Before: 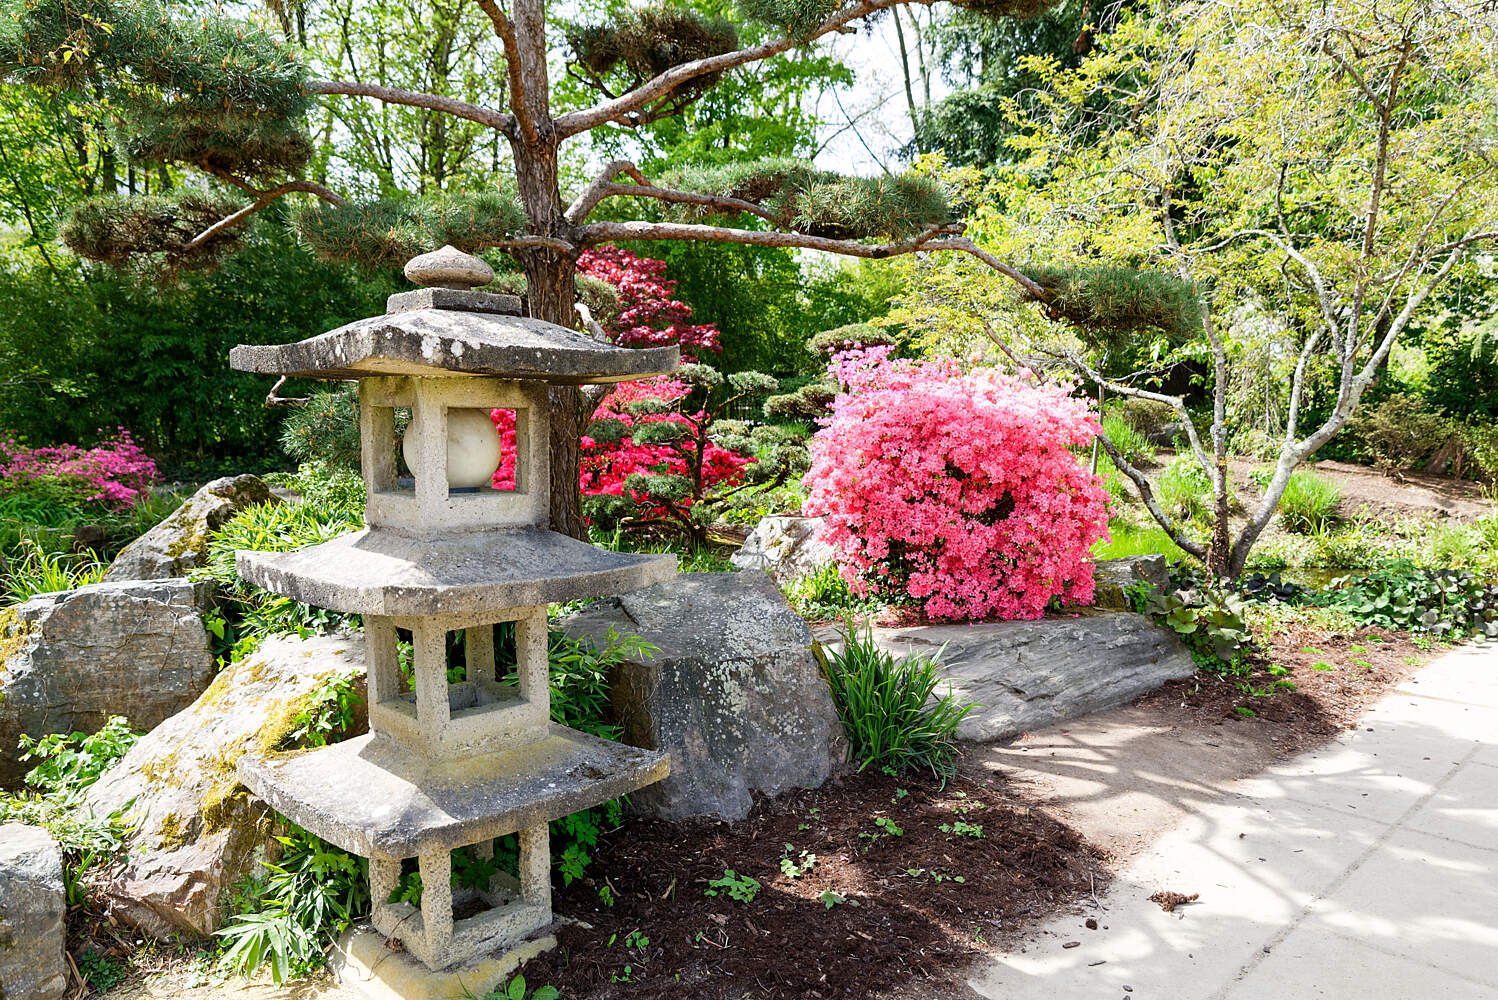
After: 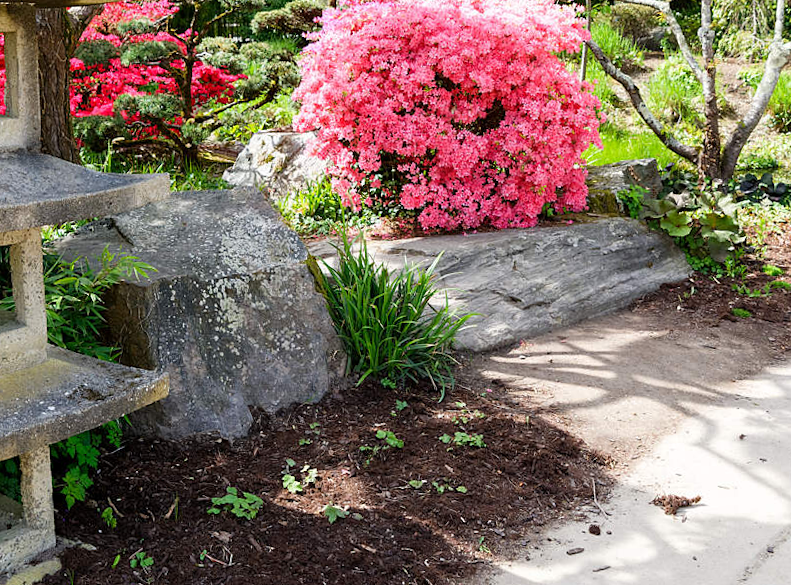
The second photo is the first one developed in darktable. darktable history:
rotate and perspective: rotation -1.77°, lens shift (horizontal) 0.004, automatic cropping off
crop: left 34.479%, top 38.822%, right 13.718%, bottom 5.172%
